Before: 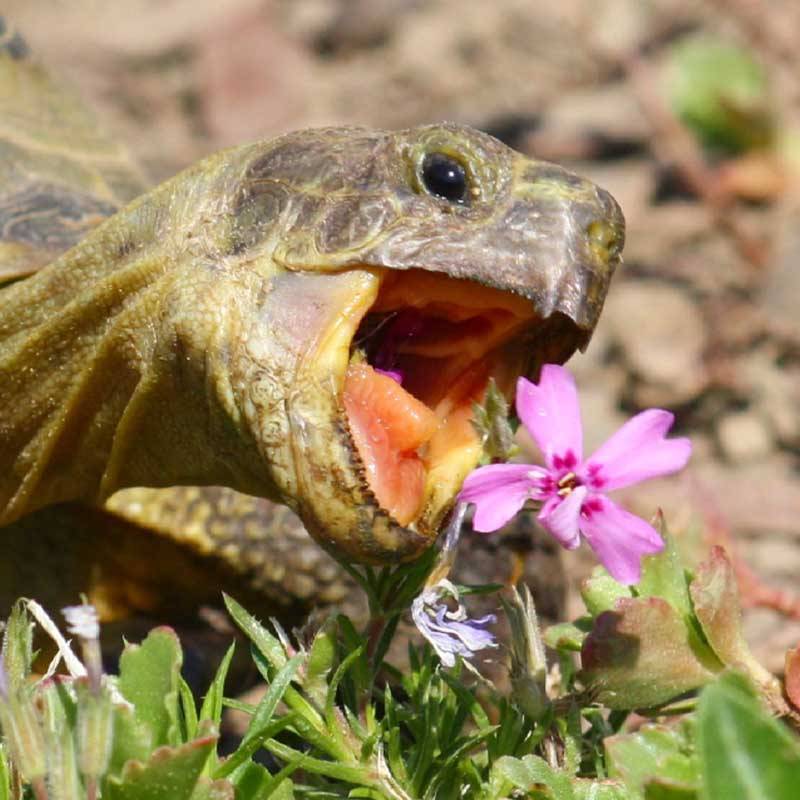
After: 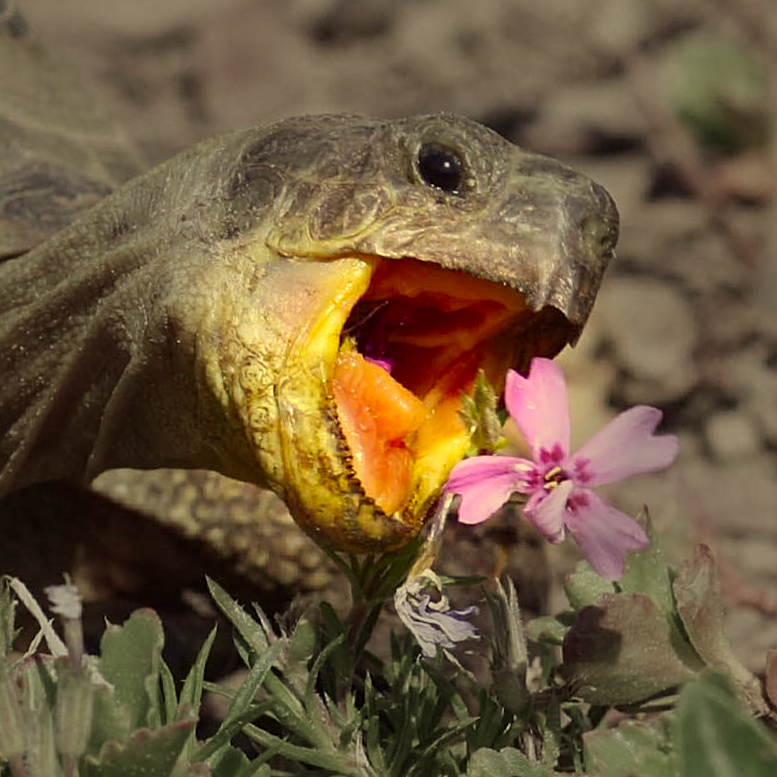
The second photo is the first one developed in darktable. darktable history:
color correction: highlights a* -0.482, highlights b* 40, shadows a* 9.8, shadows b* -0.161
sharpen: on, module defaults
crop and rotate: angle -1.69°
vignetting: fall-off start 31.28%, fall-off radius 34.64%, brightness -0.575
white balance: emerald 1
